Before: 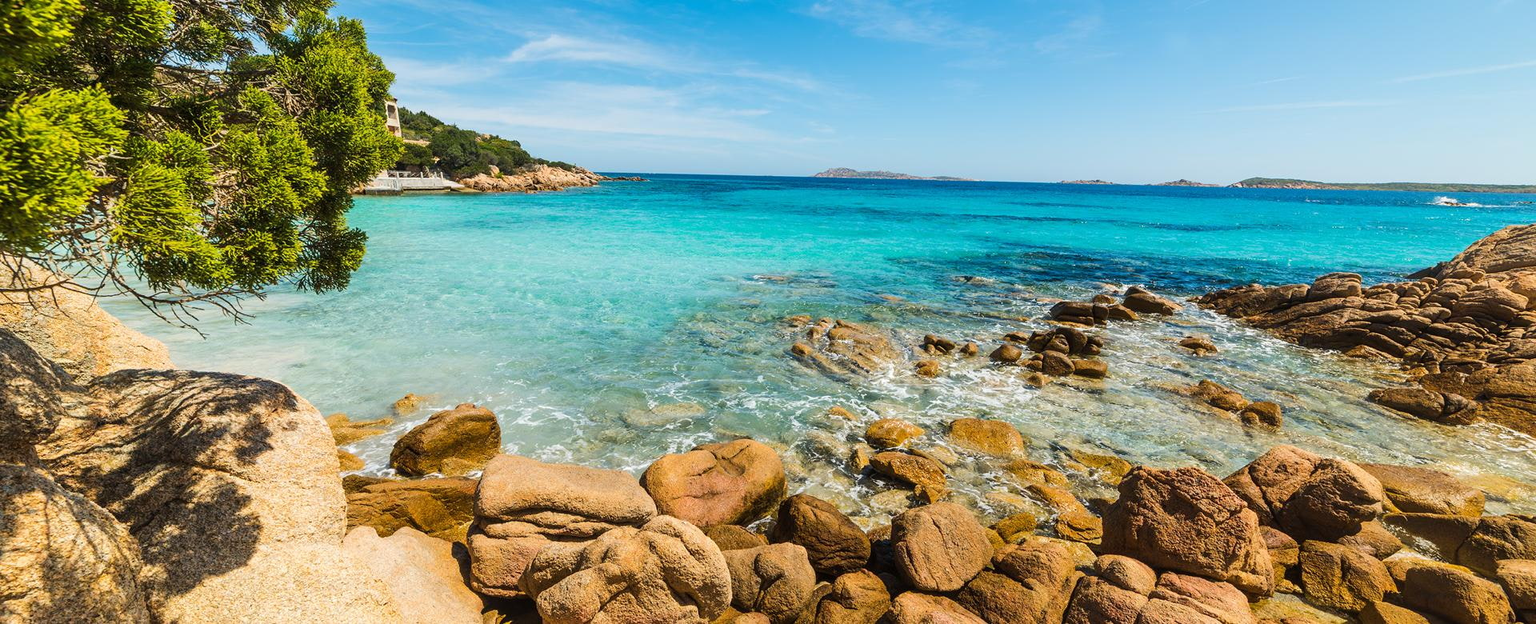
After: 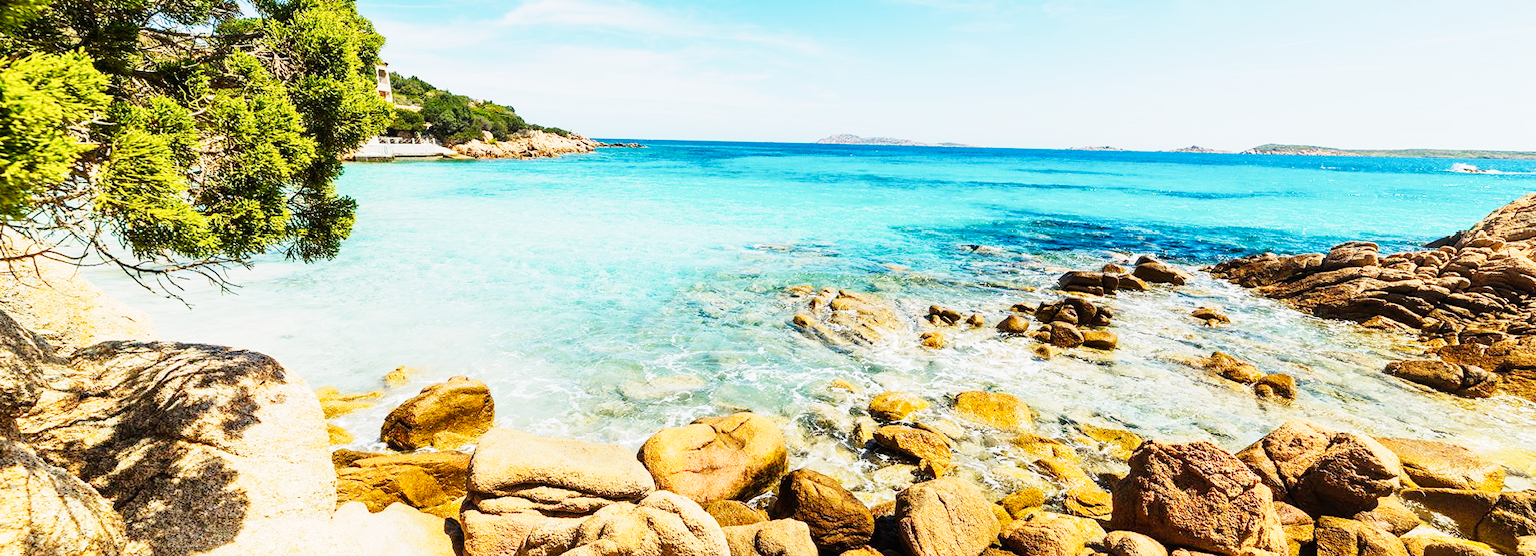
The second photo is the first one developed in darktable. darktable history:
crop: left 1.27%, top 6.148%, right 1.305%, bottom 7.026%
base curve: curves: ch0 [(0, 0) (0, 0.001) (0.001, 0.001) (0.004, 0.002) (0.007, 0.004) (0.015, 0.013) (0.033, 0.045) (0.052, 0.096) (0.075, 0.17) (0.099, 0.241) (0.163, 0.42) (0.219, 0.55) (0.259, 0.616) (0.327, 0.722) (0.365, 0.765) (0.522, 0.873) (0.547, 0.881) (0.689, 0.919) (0.826, 0.952) (1, 1)], preserve colors none
